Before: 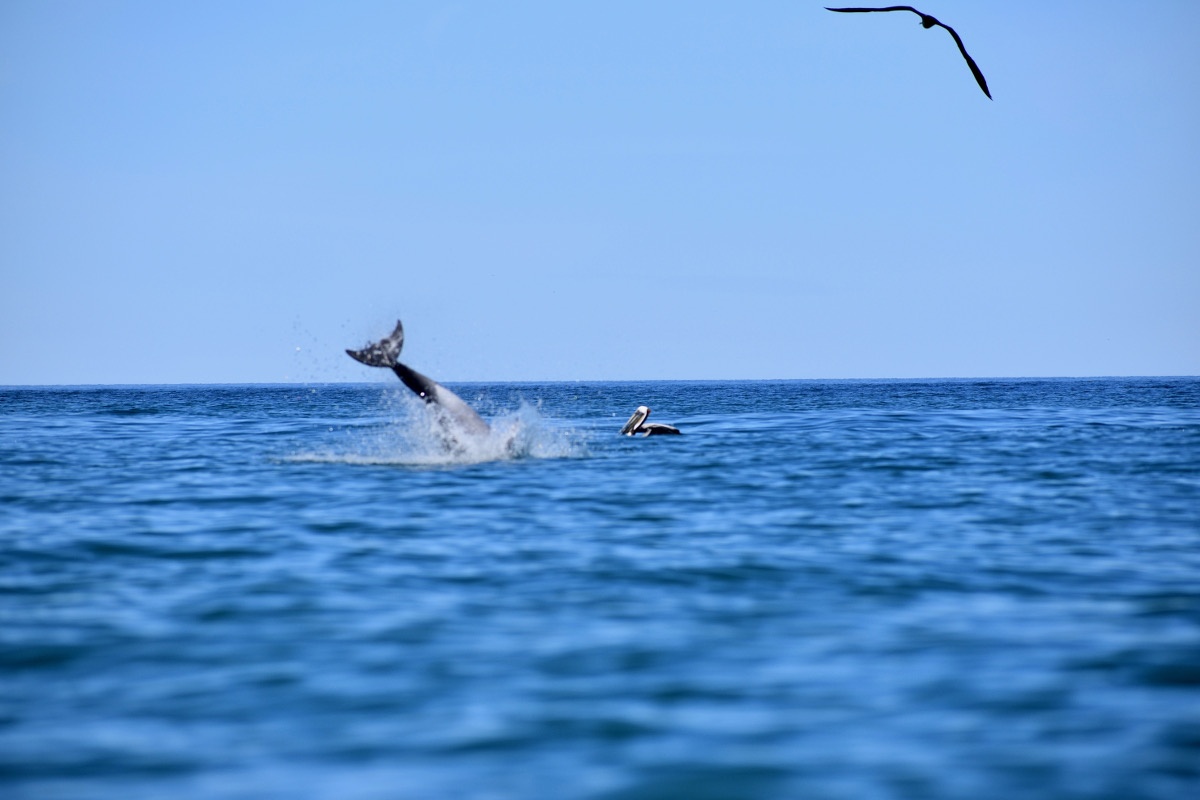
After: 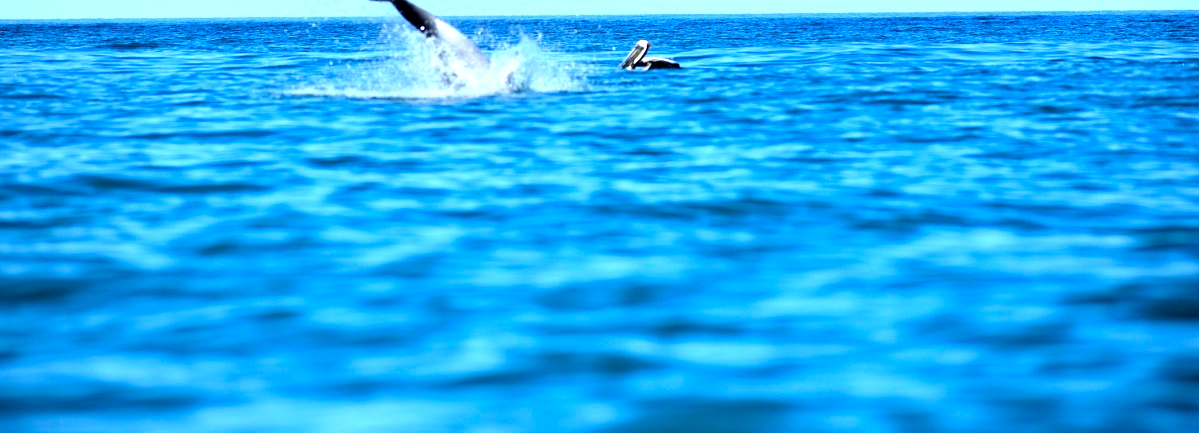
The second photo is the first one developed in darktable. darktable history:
crop and rotate: top 45.847%, right 0.058%
tone equalizer: -8 EV -1.1 EV, -7 EV -1.01 EV, -6 EV -0.865 EV, -5 EV -0.616 EV, -3 EV 0.579 EV, -2 EV 0.841 EV, -1 EV 0.999 EV, +0 EV 1.07 EV
color balance rgb: perceptual saturation grading › global saturation 19.978%
color correction: highlights a* -6.68, highlights b* 0.544
